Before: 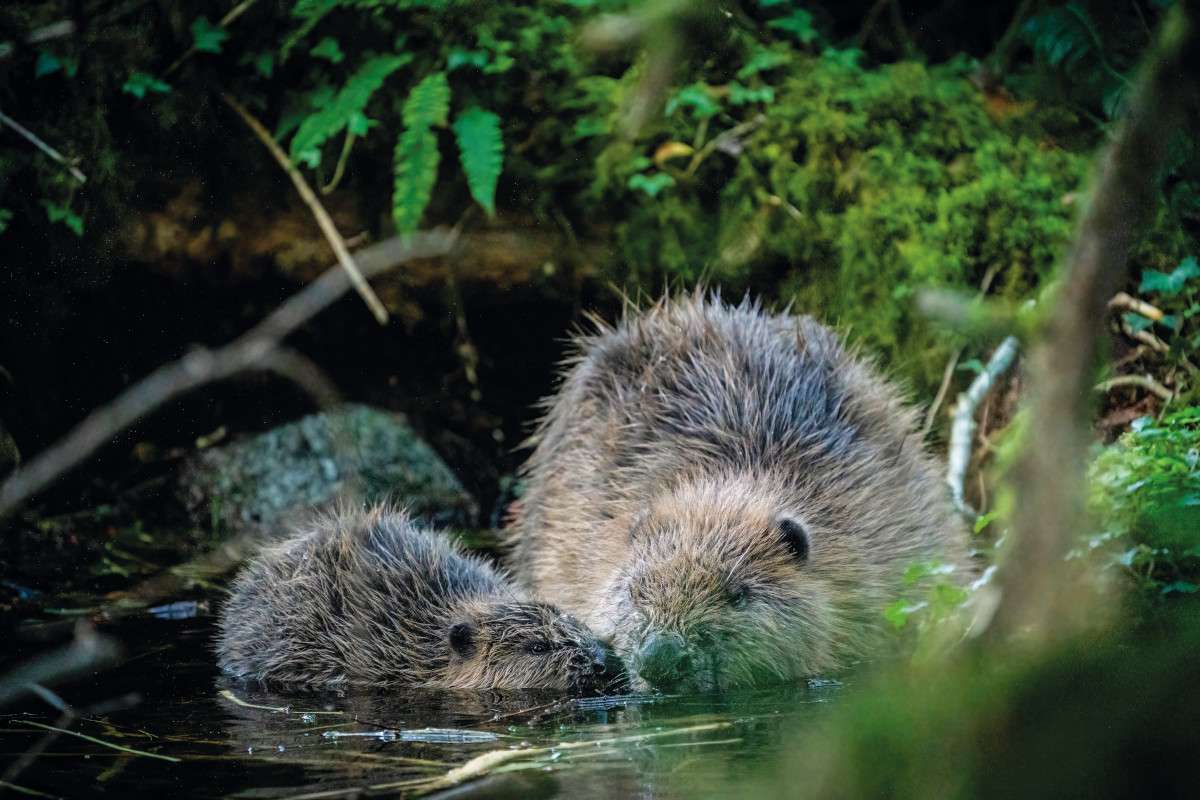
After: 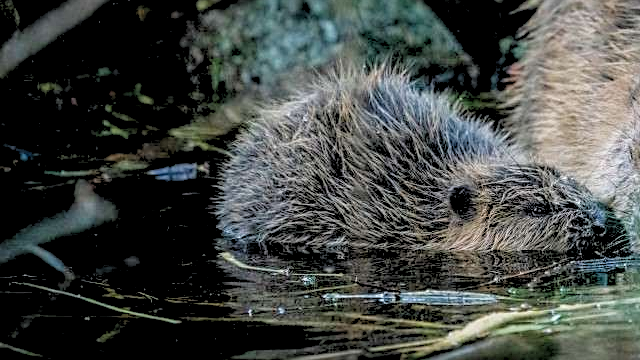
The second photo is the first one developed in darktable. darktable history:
rgb levels: preserve colors sum RGB, levels [[0.038, 0.433, 0.934], [0, 0.5, 1], [0, 0.5, 1]]
crop and rotate: top 54.778%, right 46.61%, bottom 0.159%
local contrast: on, module defaults
sharpen: on, module defaults
